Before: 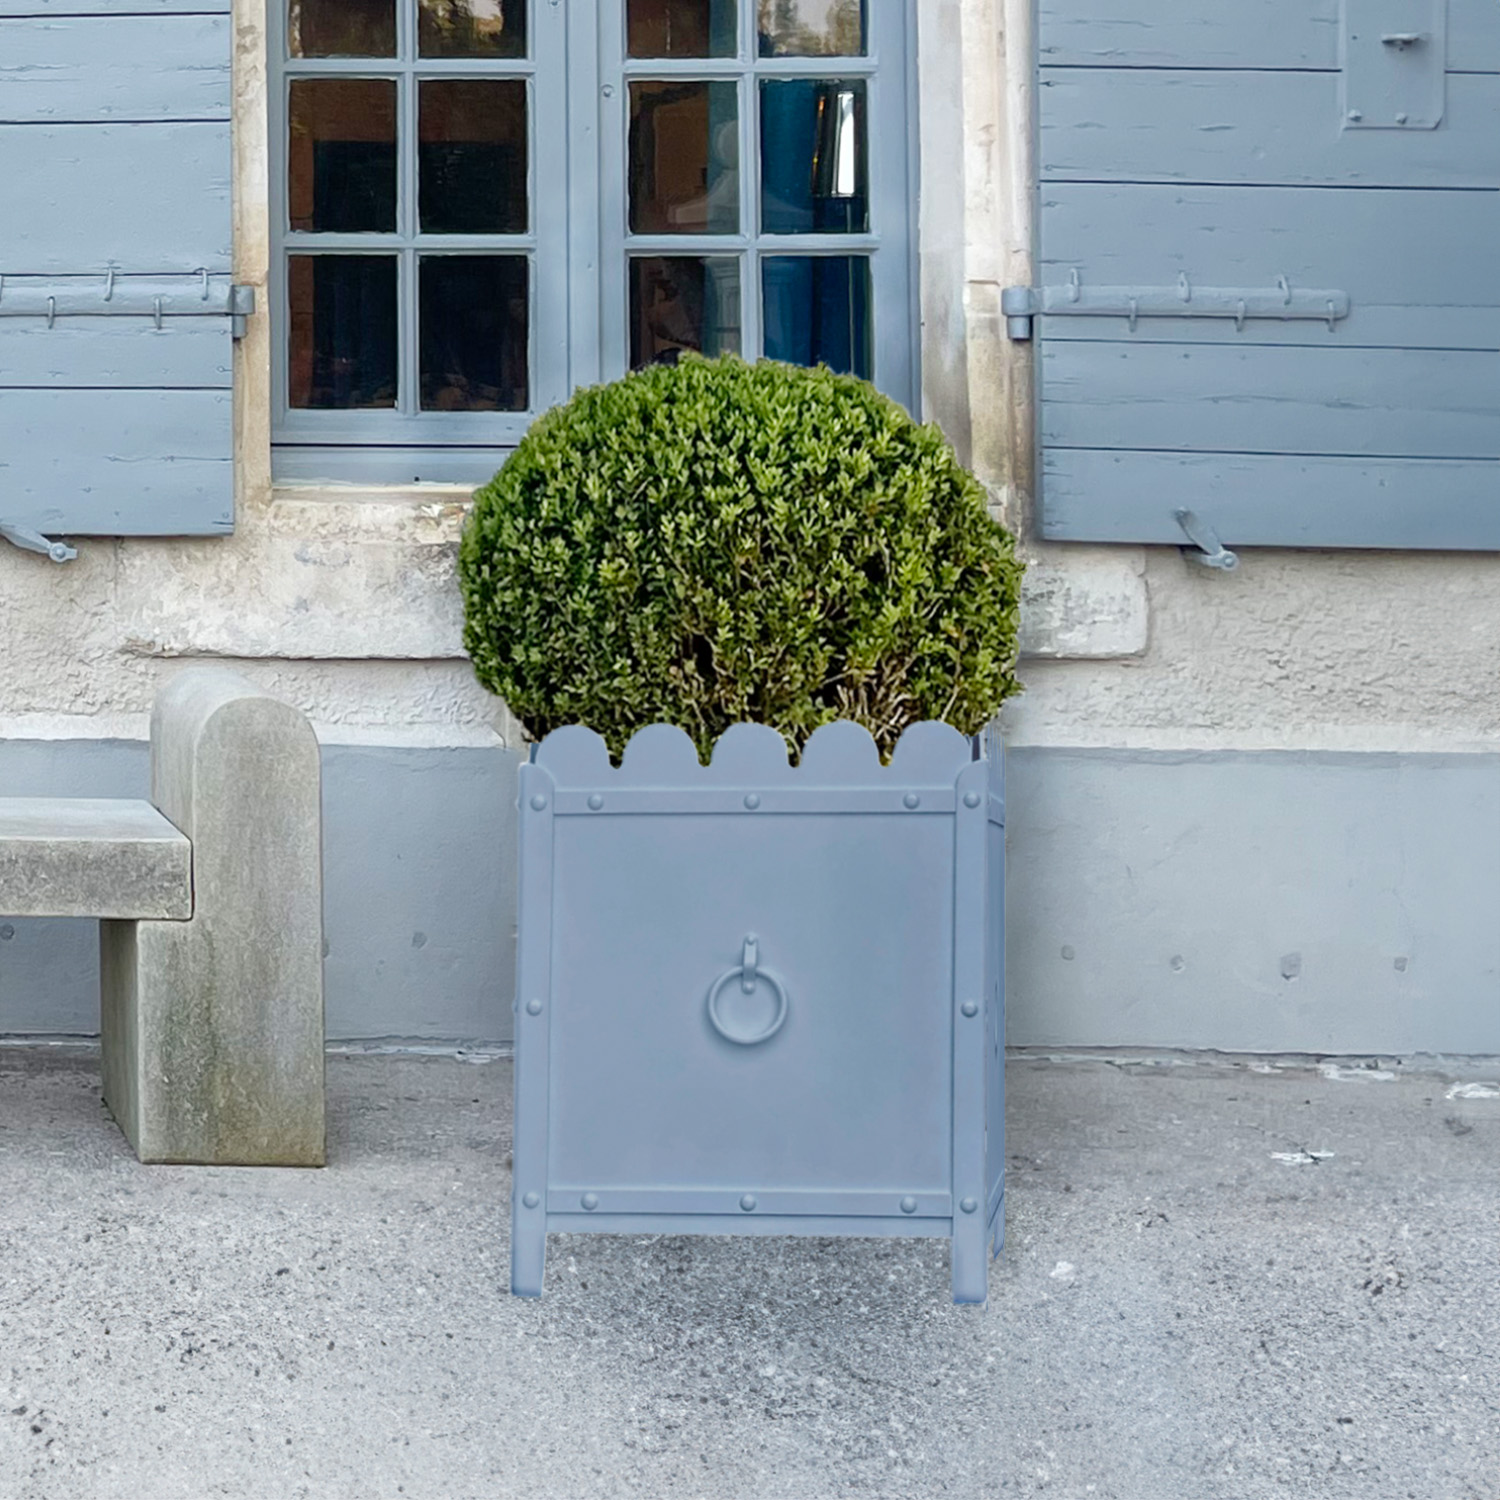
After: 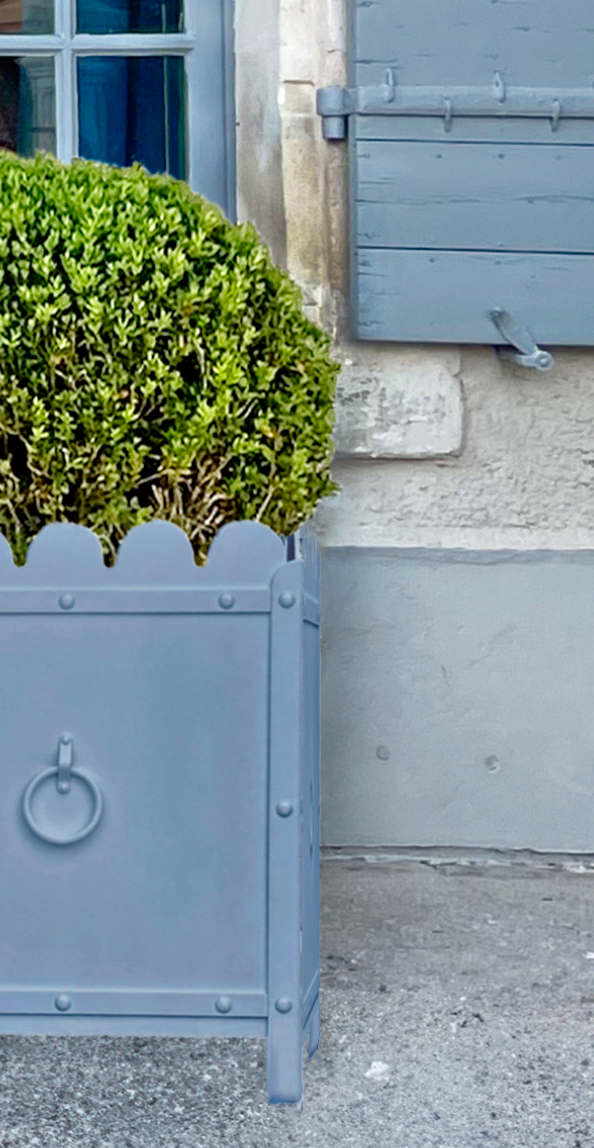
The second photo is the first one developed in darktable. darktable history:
contrast brightness saturation: contrast 0.07, brightness -0.14, saturation 0.11
crop: left 45.721%, top 13.393%, right 14.118%, bottom 10.01%
tone equalizer: -7 EV 0.15 EV, -6 EV 0.6 EV, -5 EV 1.15 EV, -4 EV 1.33 EV, -3 EV 1.15 EV, -2 EV 0.6 EV, -1 EV 0.15 EV, mask exposure compensation -0.5 EV
